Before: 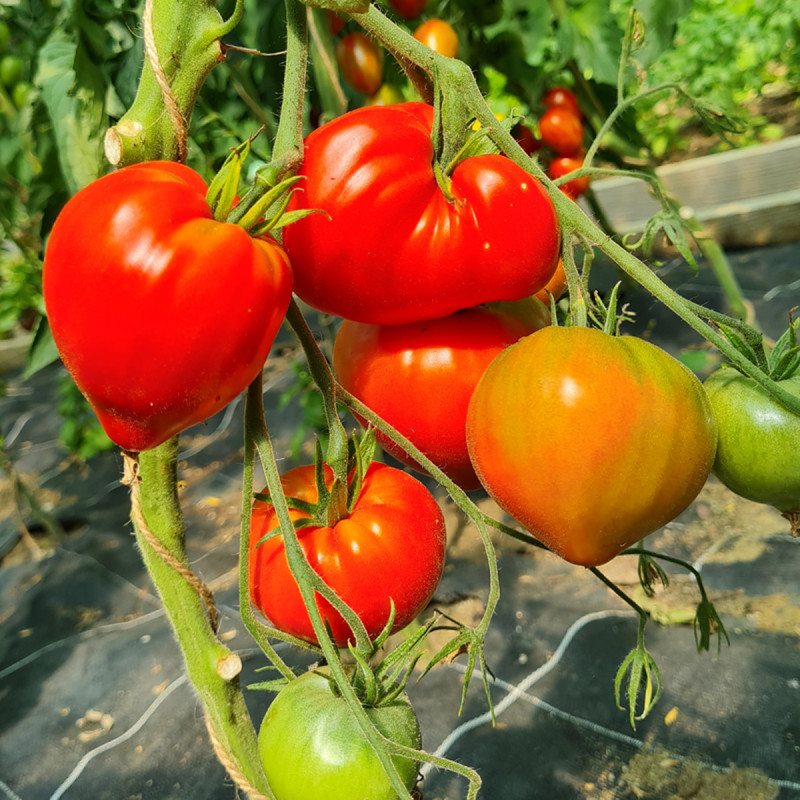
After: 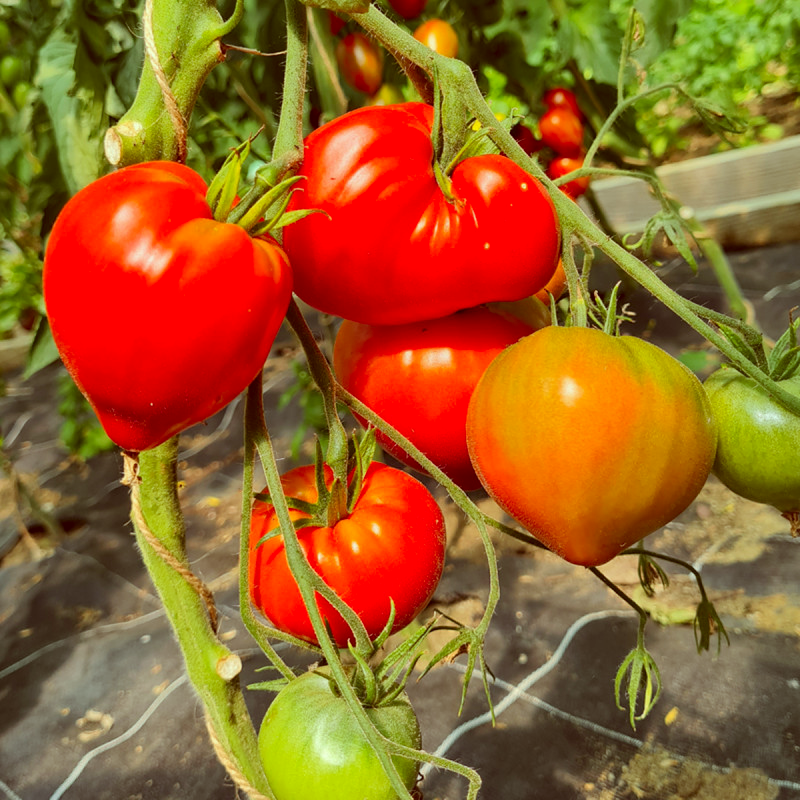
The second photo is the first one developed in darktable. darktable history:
shadows and highlights: radius 133.05, soften with gaussian
color correction: highlights a* -6.96, highlights b* -0.157, shadows a* 20.27, shadows b* 11.34
